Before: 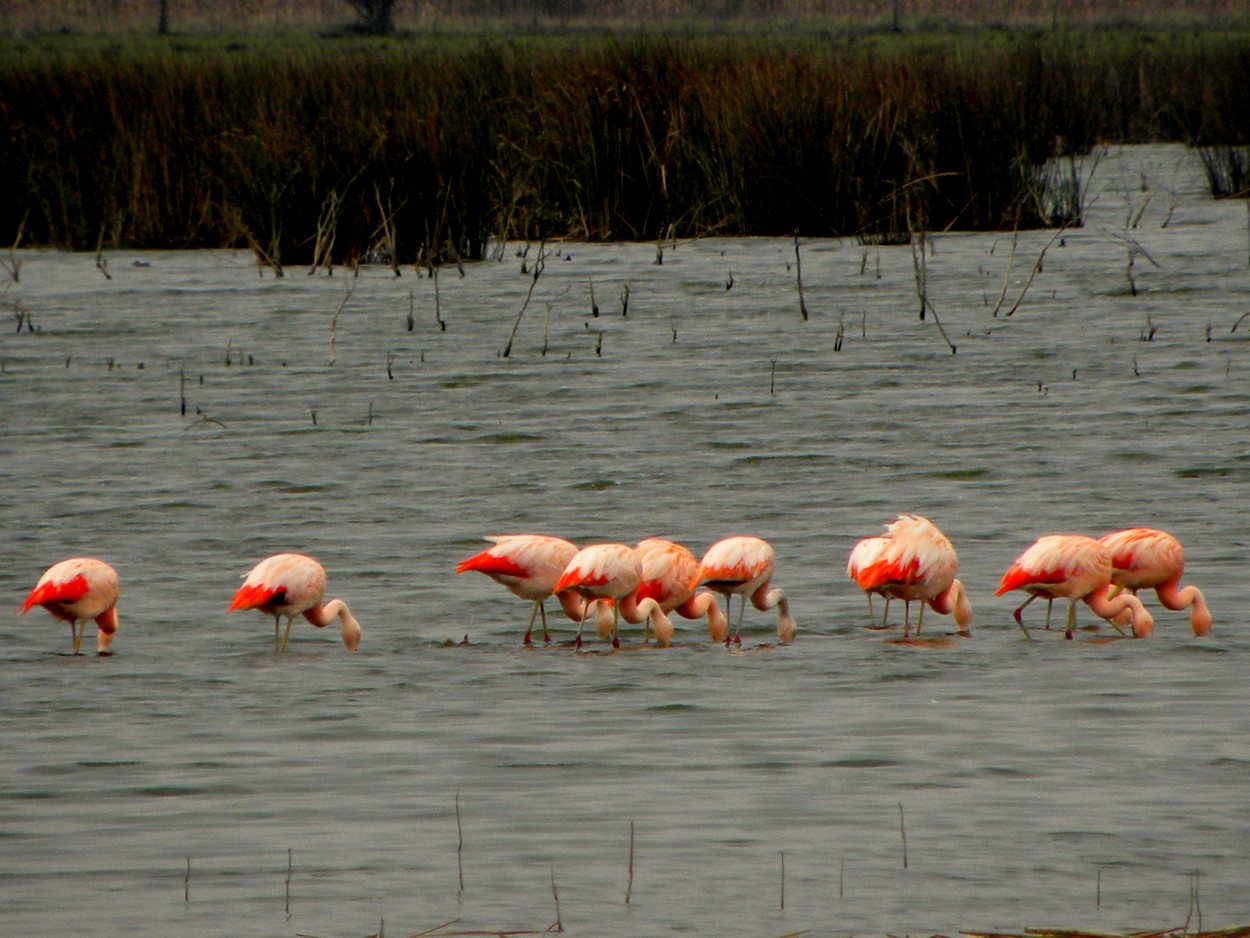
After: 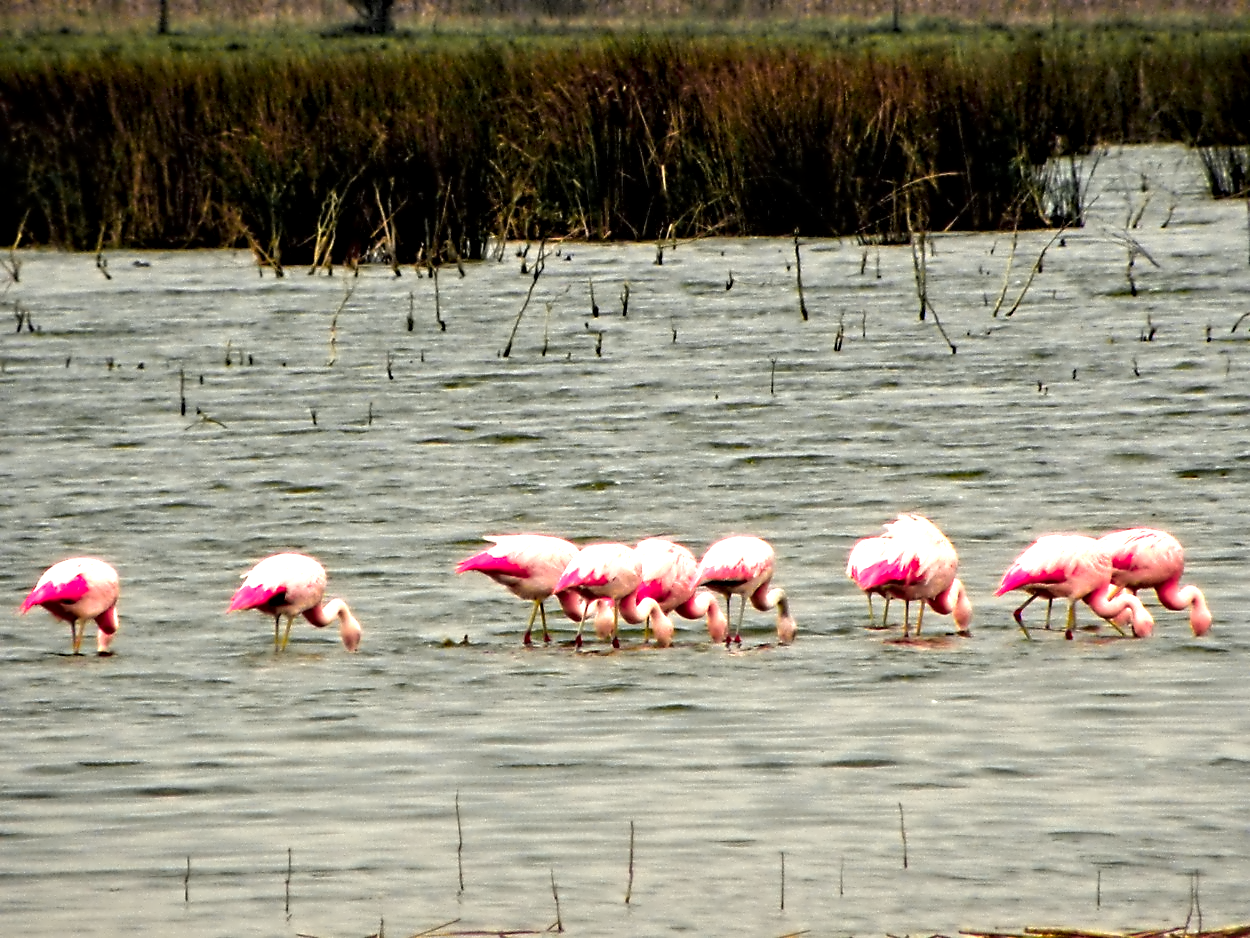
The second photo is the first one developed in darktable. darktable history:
color zones: curves: ch0 [(0.257, 0.558) (0.75, 0.565)]; ch1 [(0.004, 0.857) (0.14, 0.416) (0.257, 0.695) (0.442, 0.032) (0.736, 0.266) (0.891, 0.741)]; ch2 [(0, 0.623) (0.112, 0.436) (0.271, 0.474) (0.516, 0.64) (0.743, 0.286)]
exposure: black level correction 0, exposure 1.199 EV, compensate exposure bias true, compensate highlight preservation false
contrast equalizer: y [[0.5, 0.542, 0.583, 0.625, 0.667, 0.708], [0.5 ×6], [0.5 ×6], [0, 0.033, 0.067, 0.1, 0.133, 0.167], [0, 0.05, 0.1, 0.15, 0.2, 0.25]]
